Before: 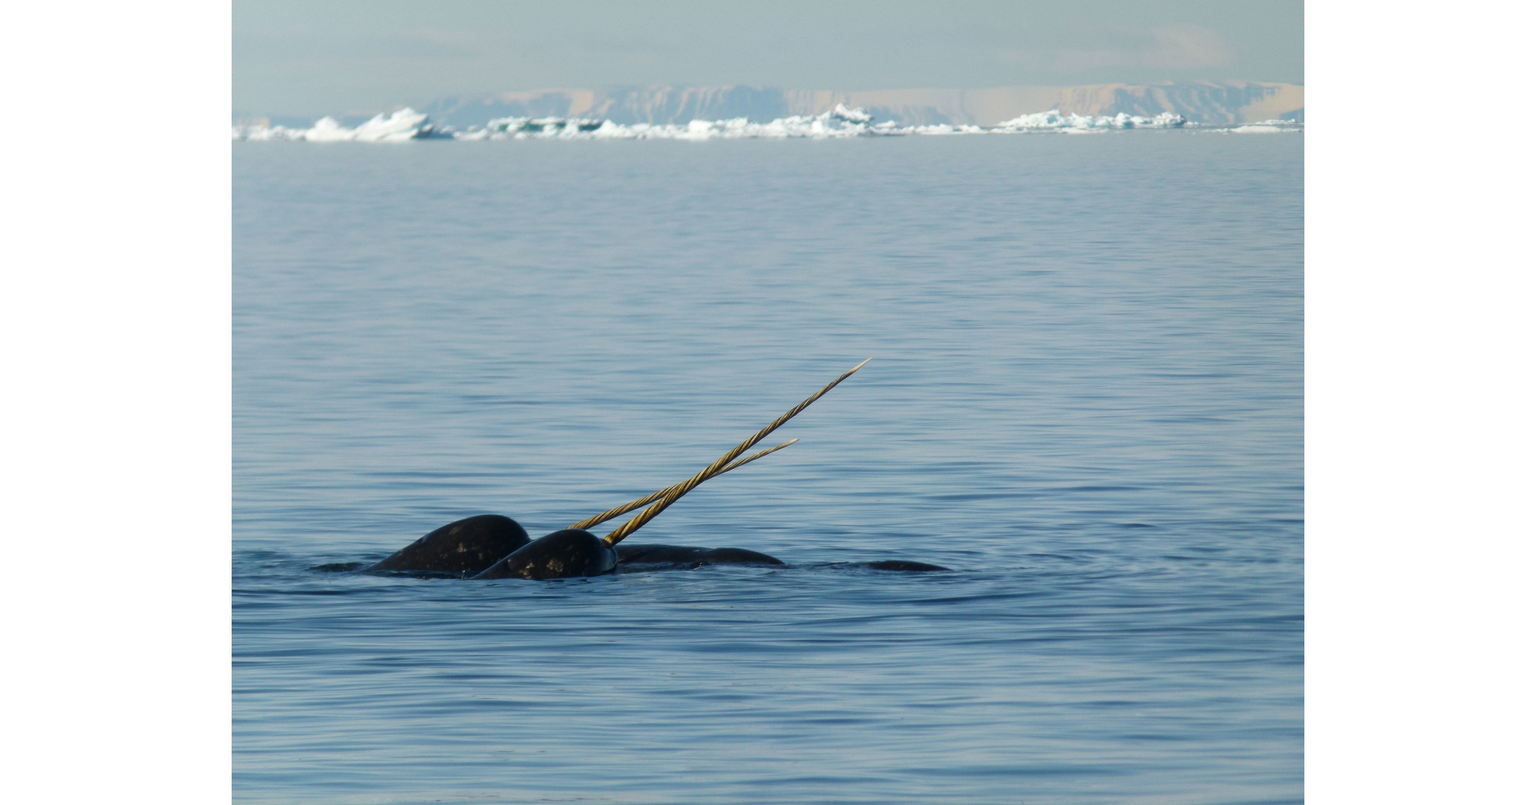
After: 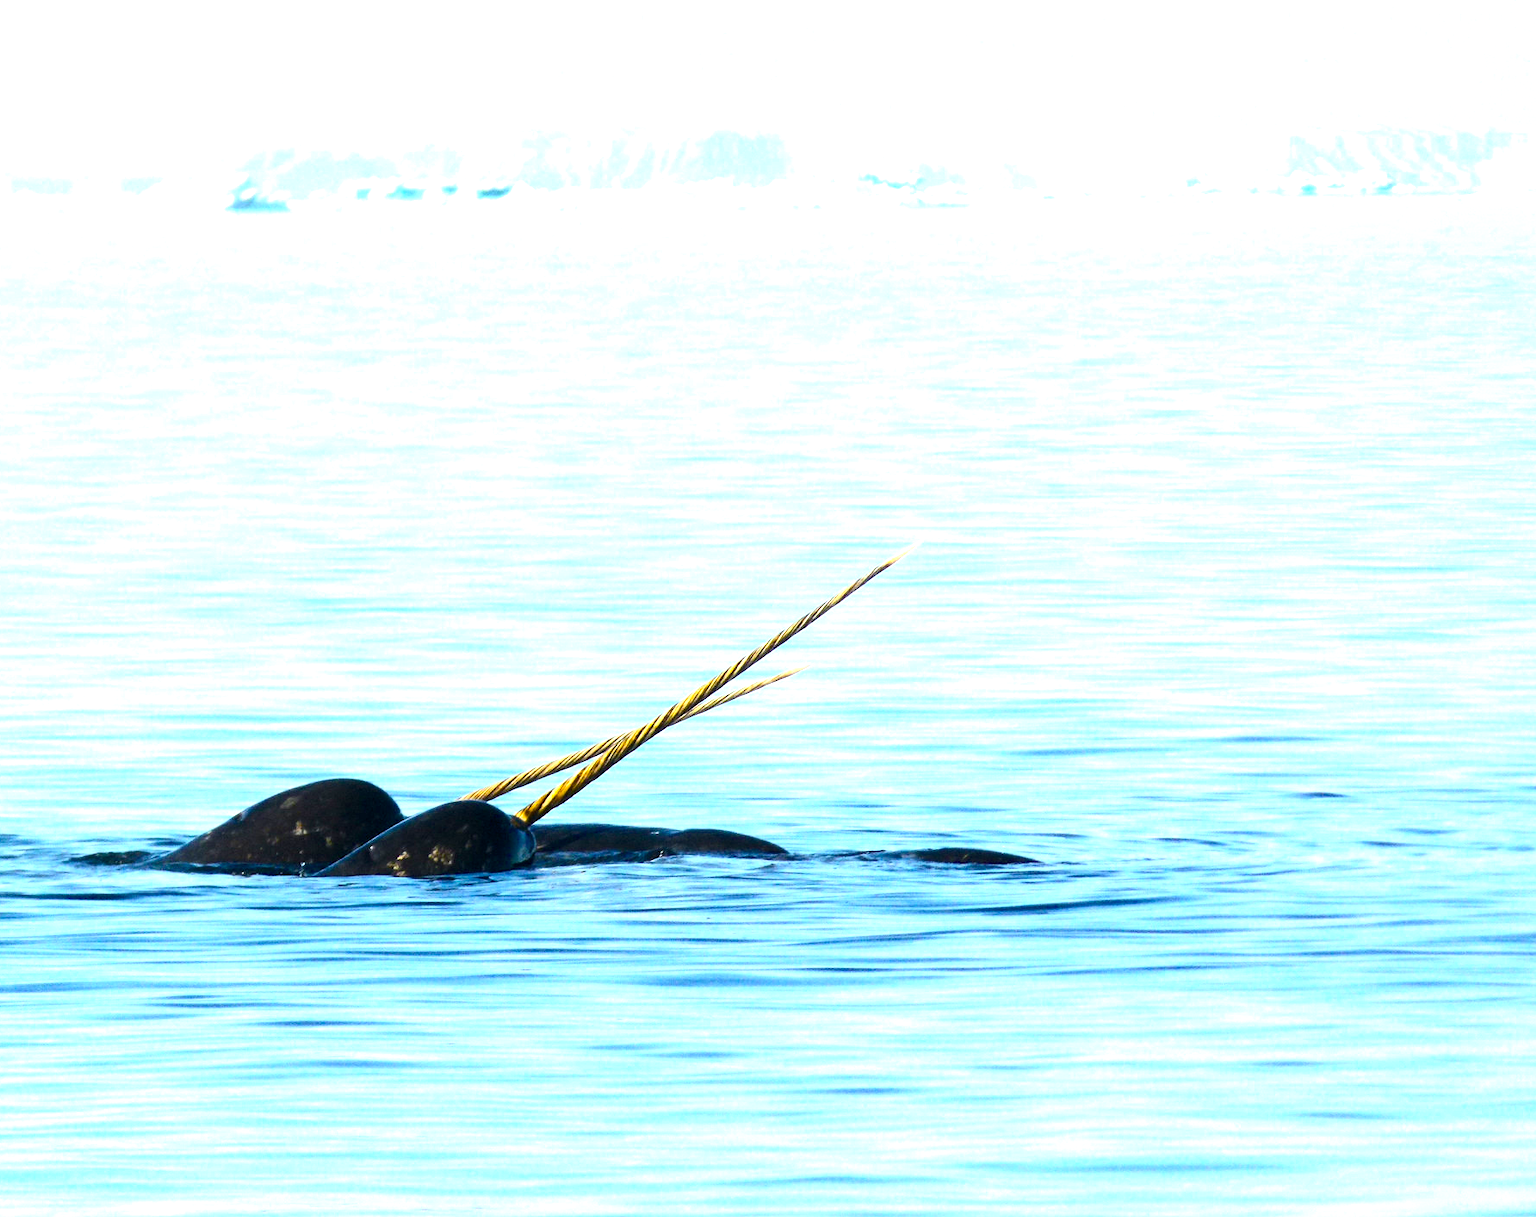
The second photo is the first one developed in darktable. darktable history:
color balance rgb: perceptual saturation grading › global saturation 19.527%, global vibrance 9.271%, contrast 14.52%, saturation formula JzAzBz (2021)
contrast brightness saturation: contrast 0.238, brightness 0.085
crop: left 17.155%, right 16.727%
exposure: black level correction 0.001, exposure 1.729 EV, compensate exposure bias true, compensate highlight preservation false
